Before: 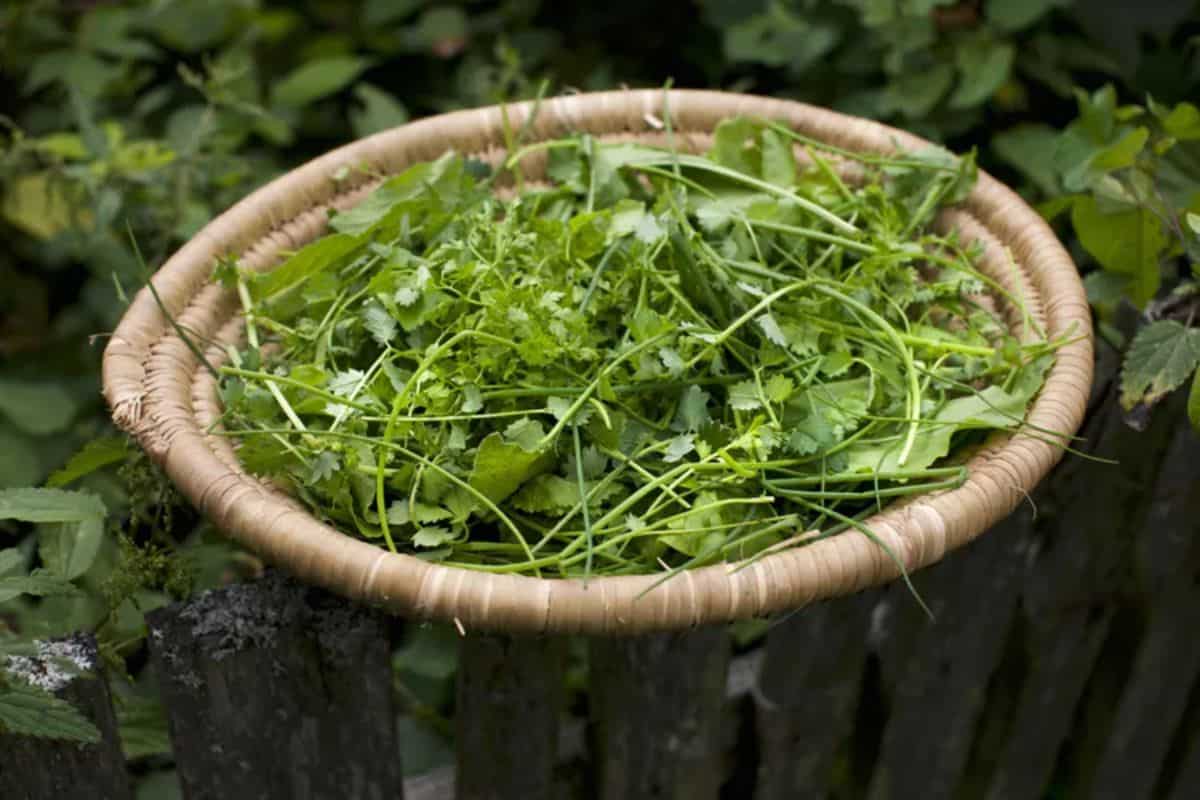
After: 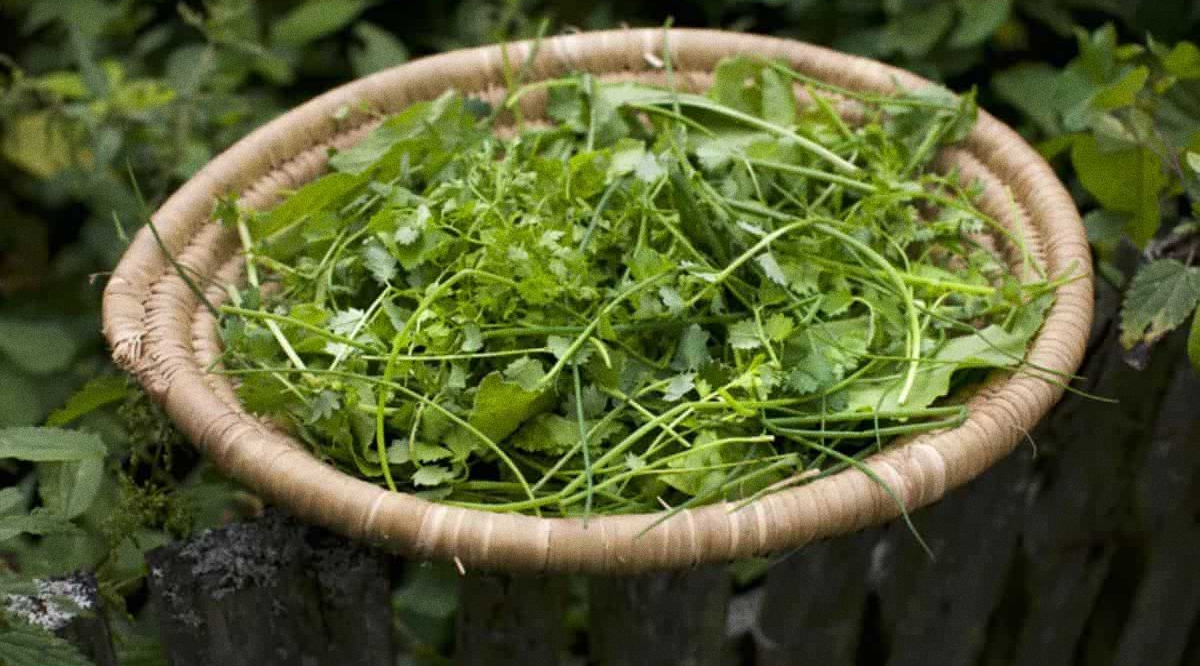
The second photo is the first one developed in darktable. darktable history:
crop: top 7.625%, bottom 8.027%
grain: coarseness 0.09 ISO
